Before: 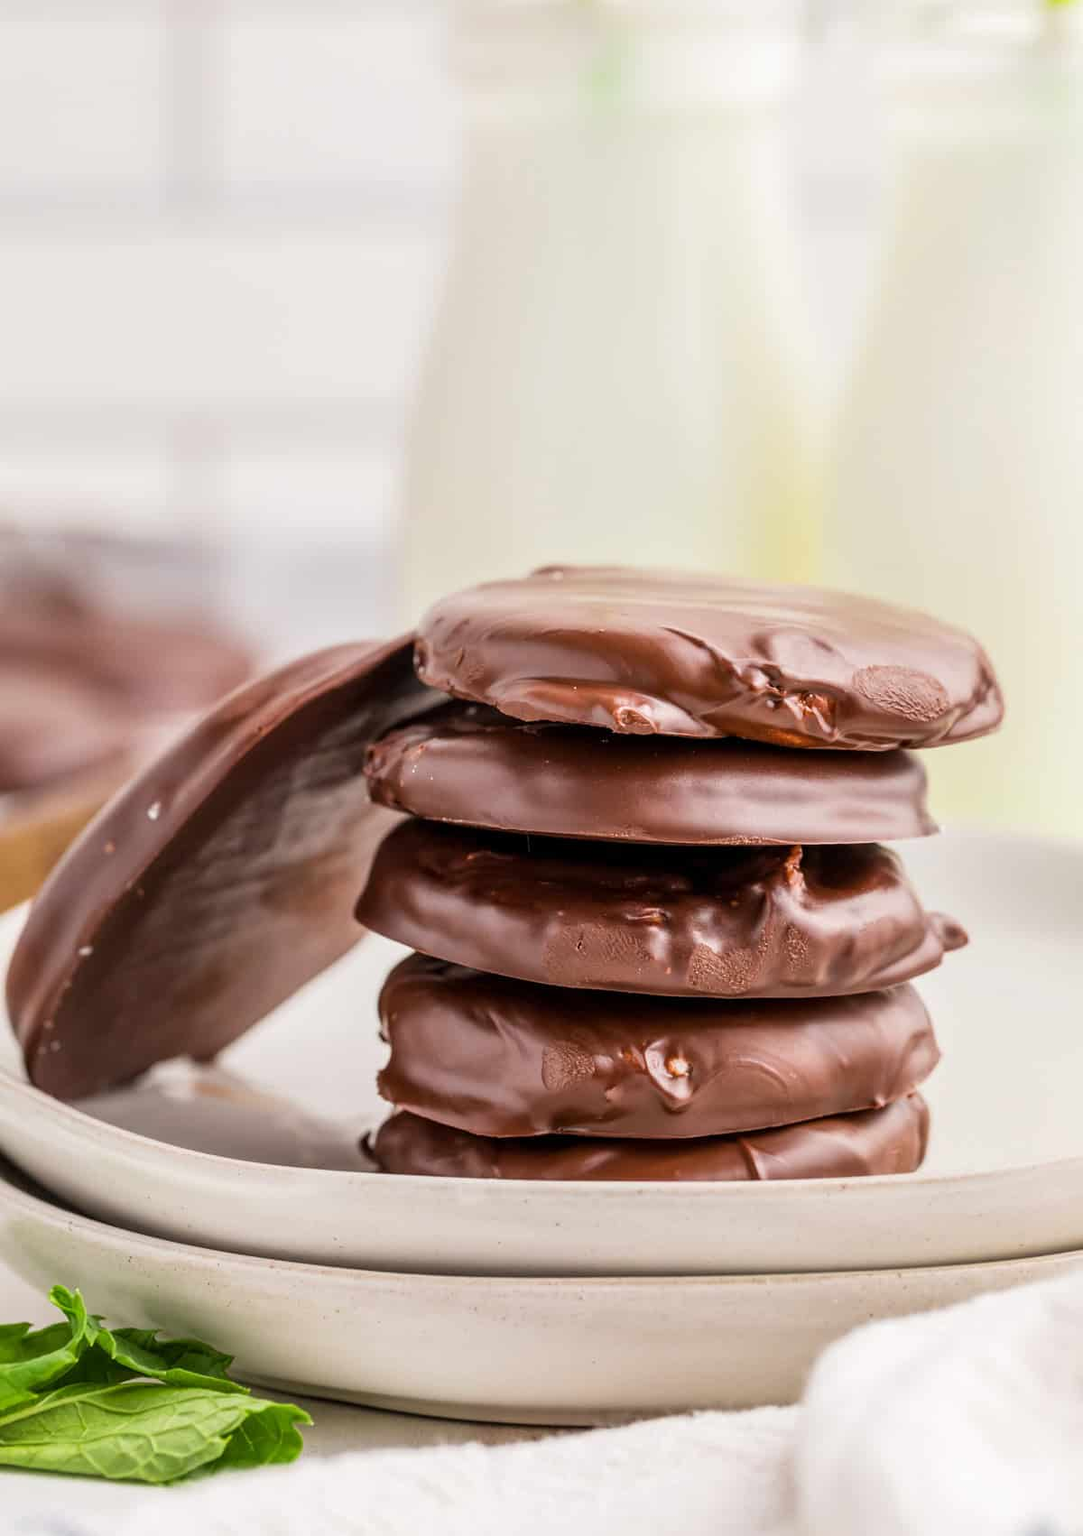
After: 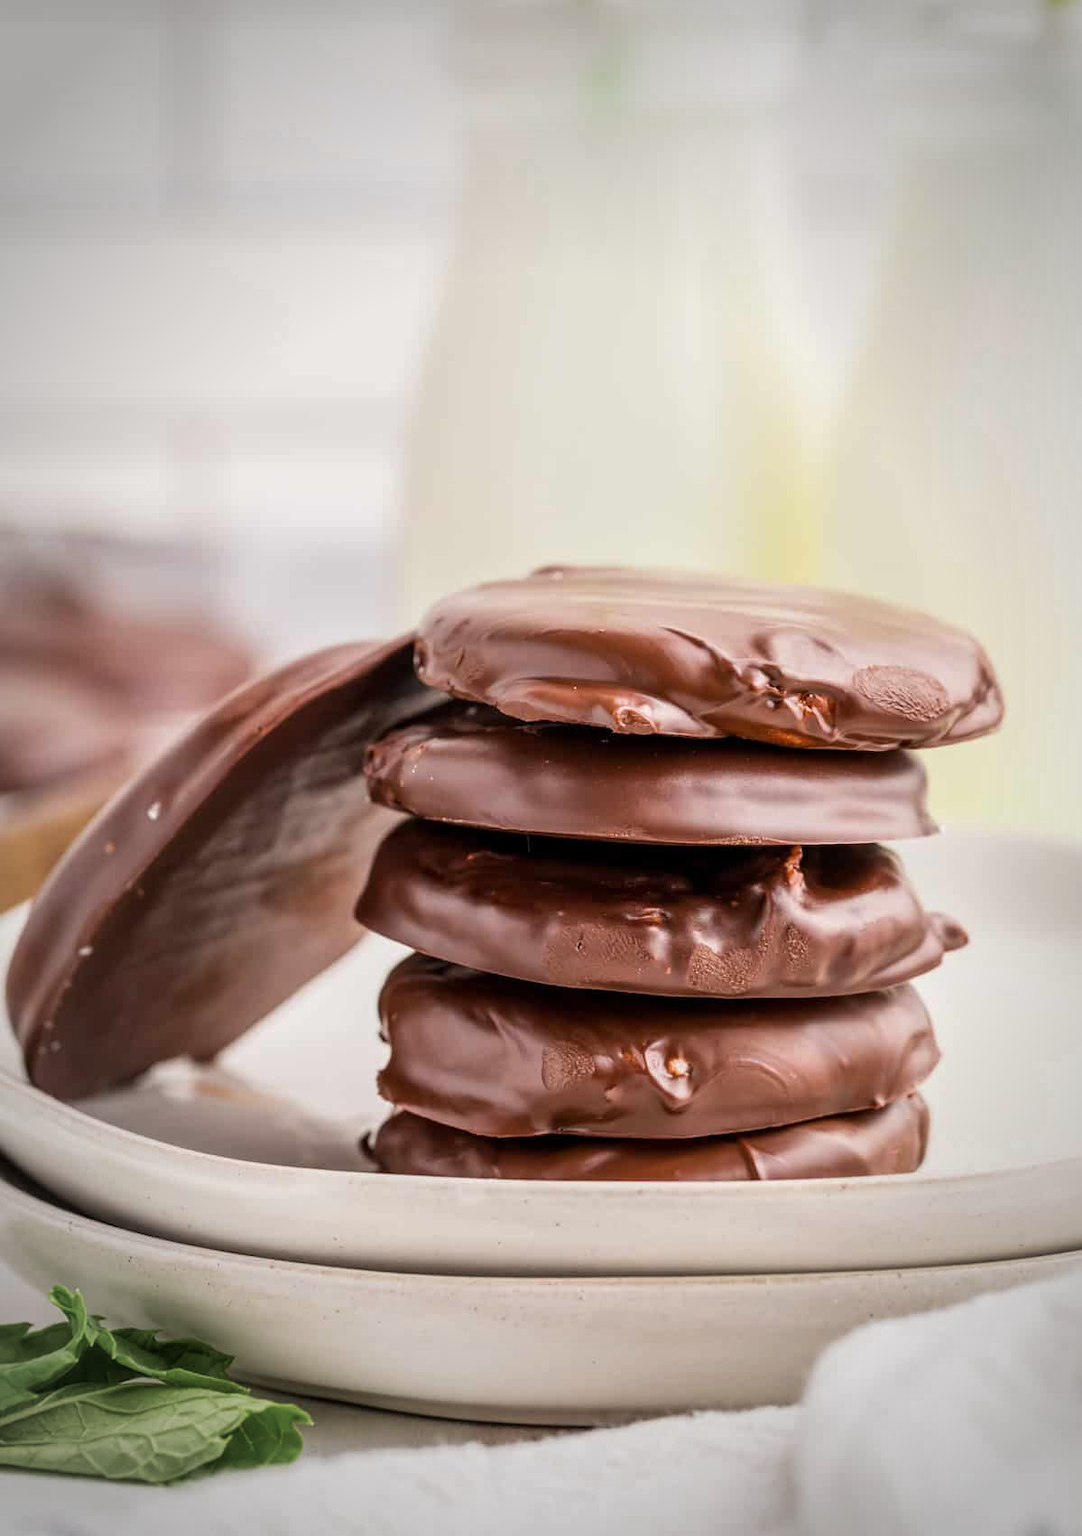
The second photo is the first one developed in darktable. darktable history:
vignetting: fall-off start 64.27%, width/height ratio 0.888
